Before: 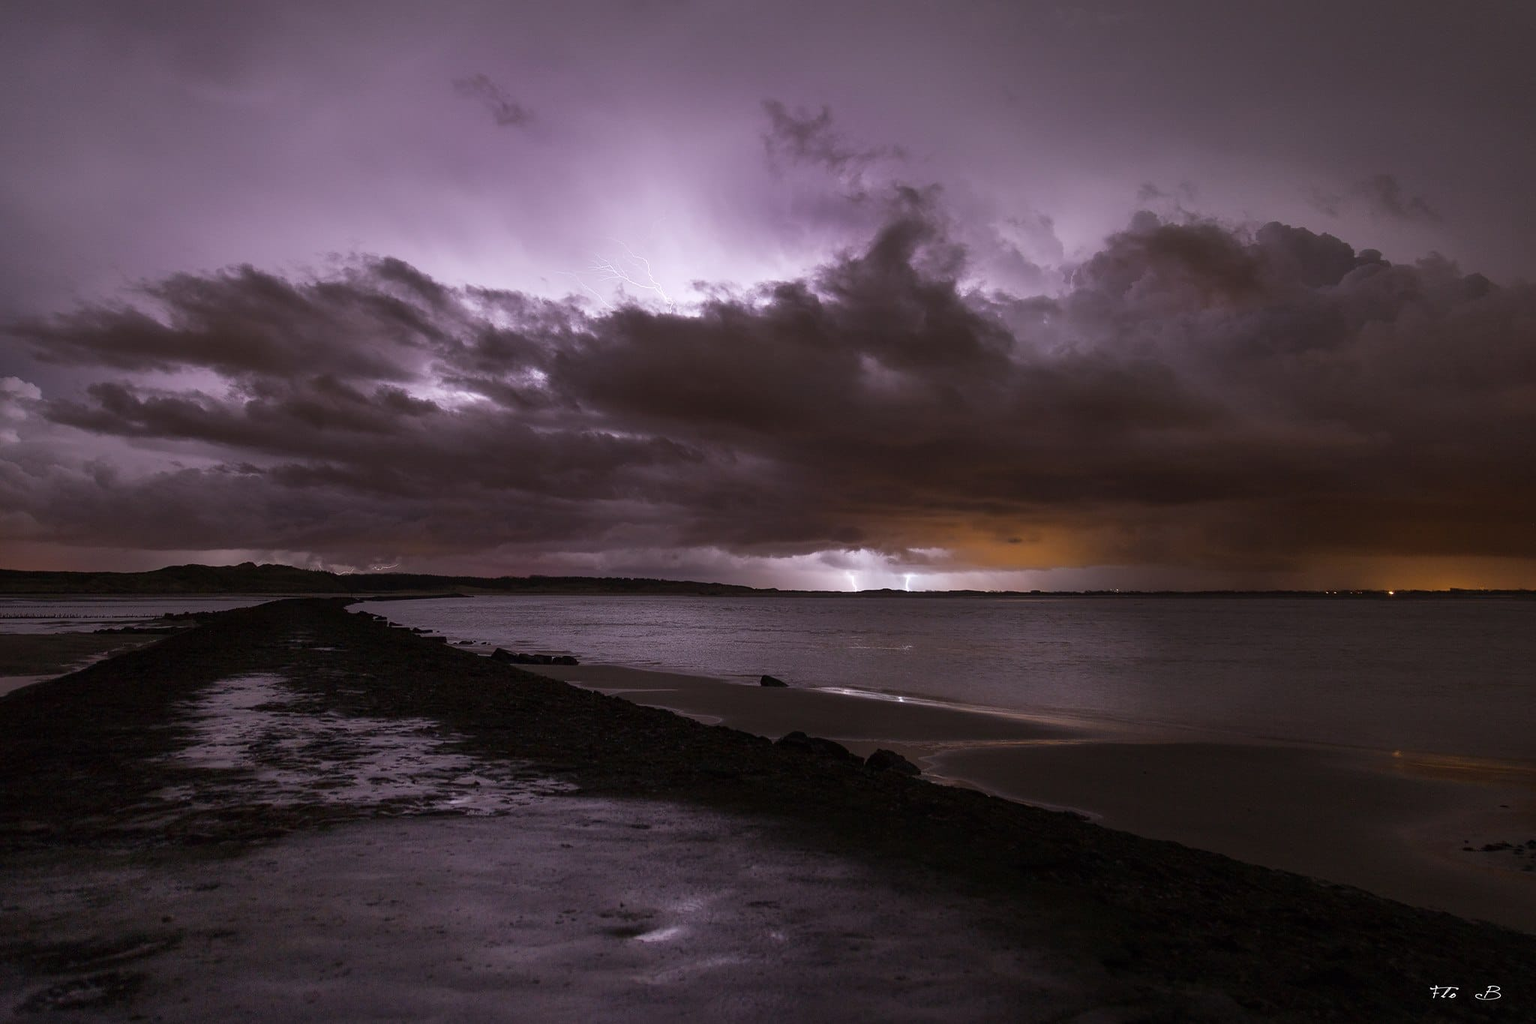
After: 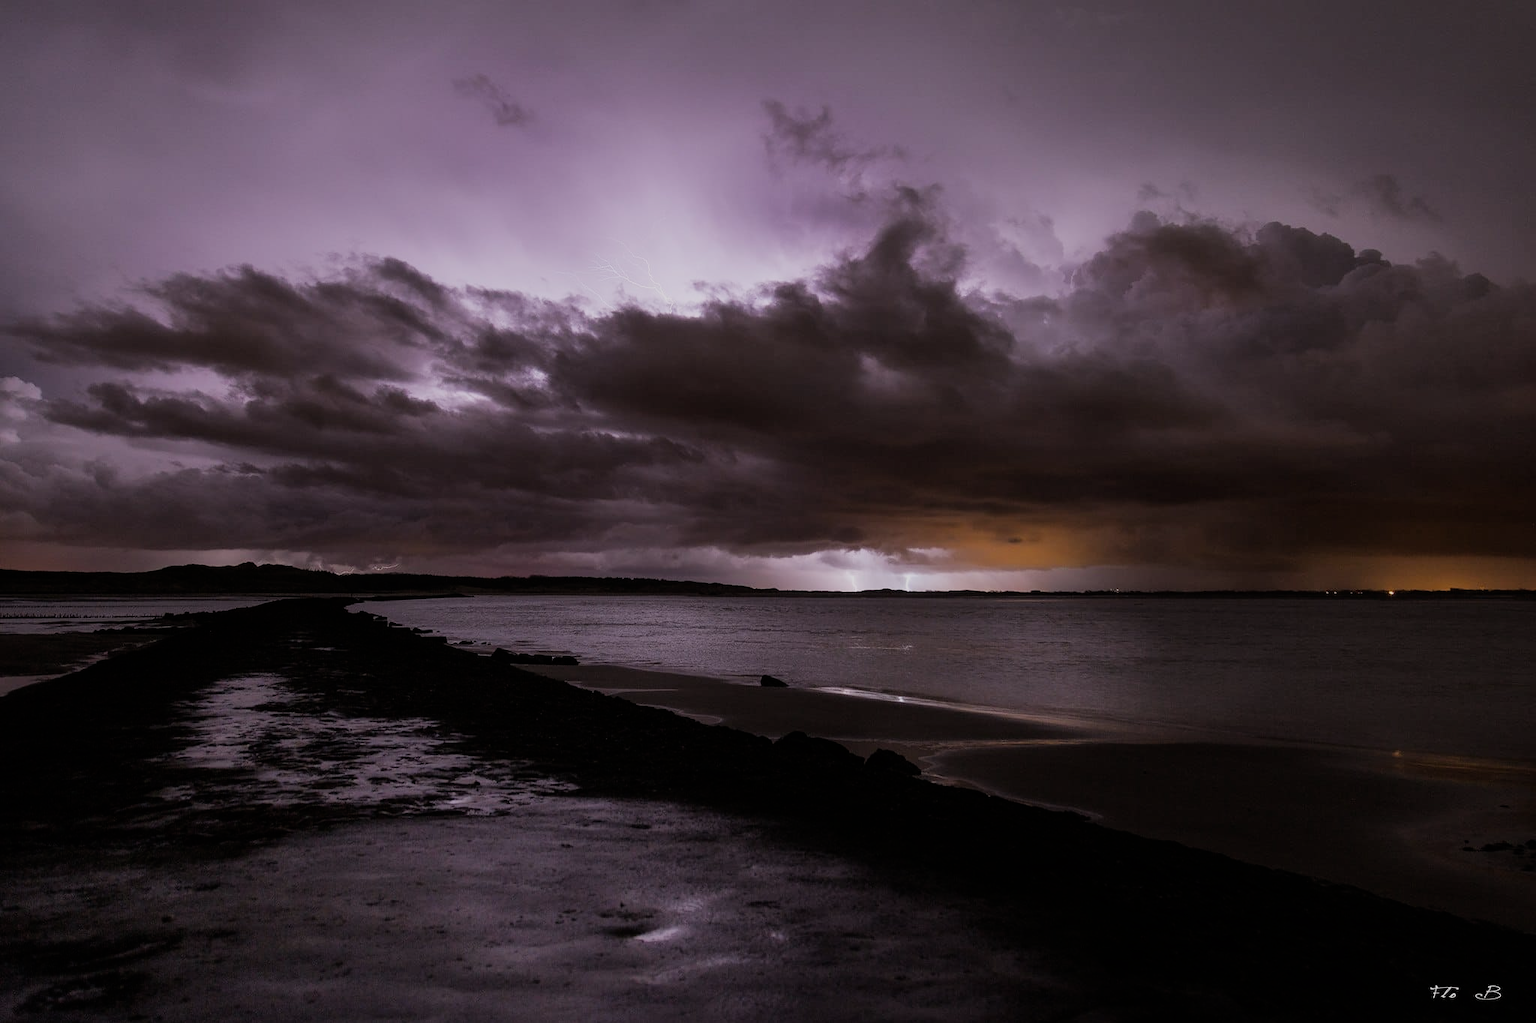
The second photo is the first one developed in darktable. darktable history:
filmic rgb: black relative exposure -7.65 EV, white relative exposure 4.56 EV, hardness 3.61, contrast 1.05
